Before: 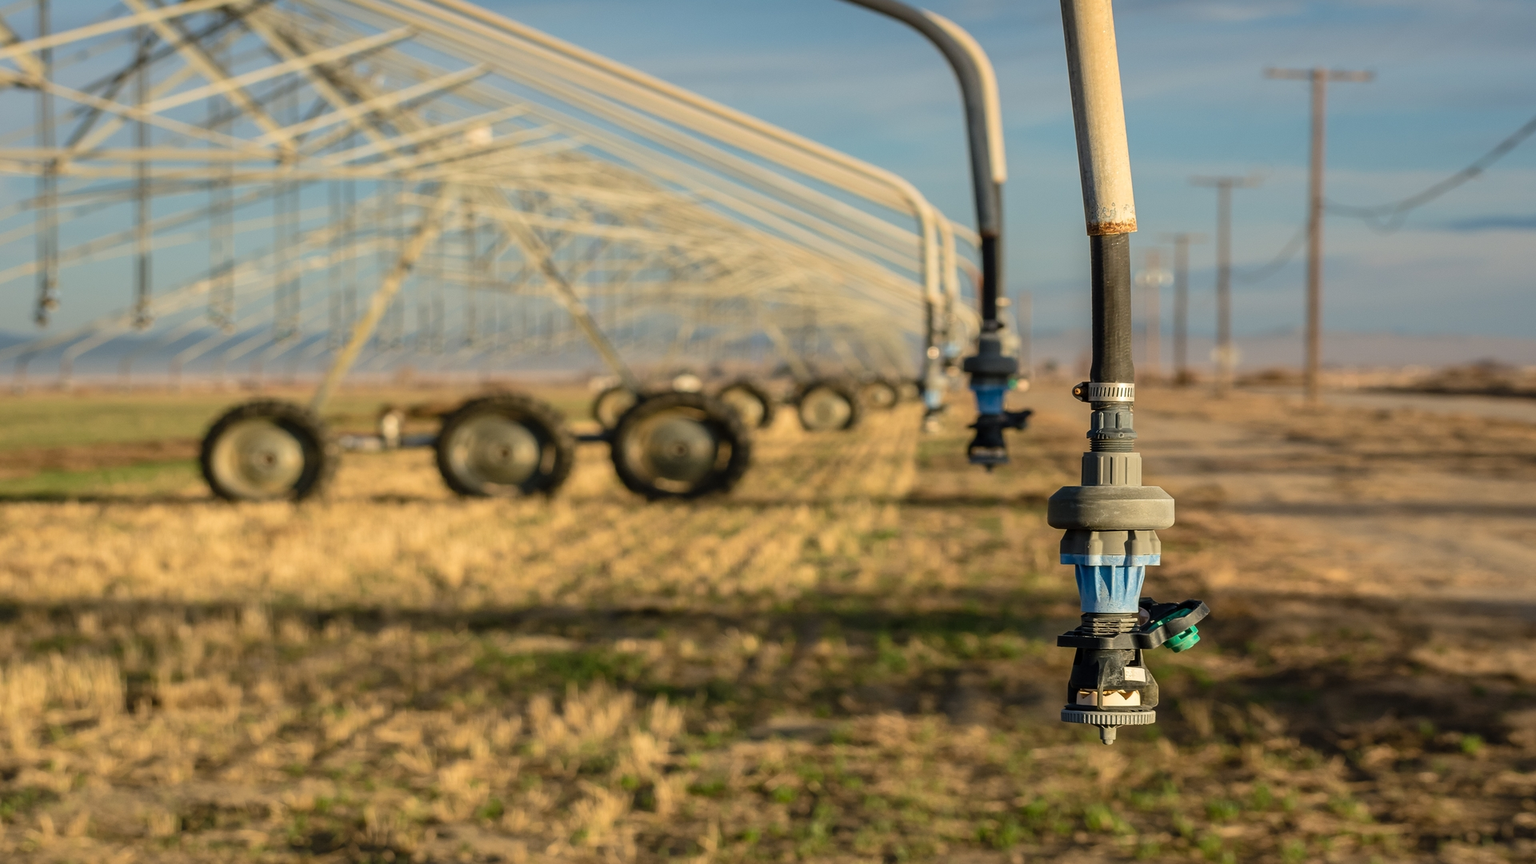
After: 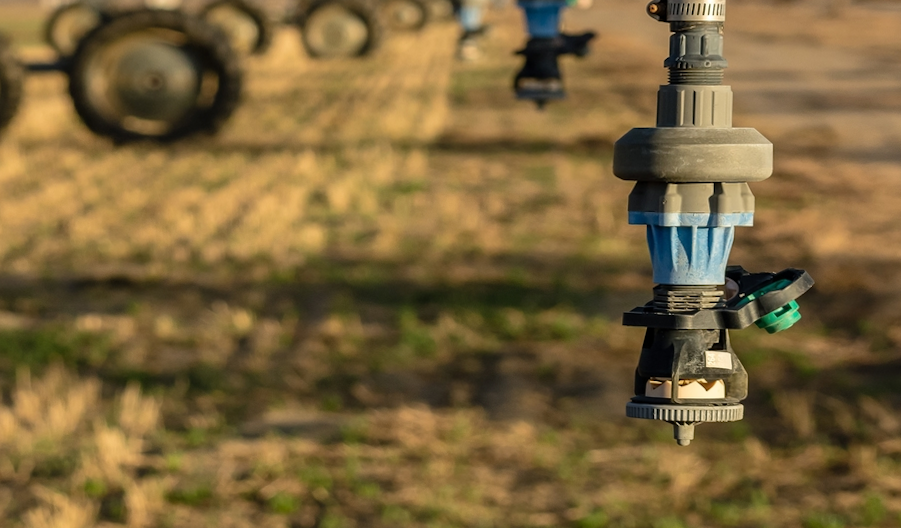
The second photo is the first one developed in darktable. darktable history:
rotate and perspective: lens shift (vertical) 0.048, lens shift (horizontal) -0.024, automatic cropping off
crop: left 35.976%, top 45.819%, right 18.162%, bottom 5.807%
